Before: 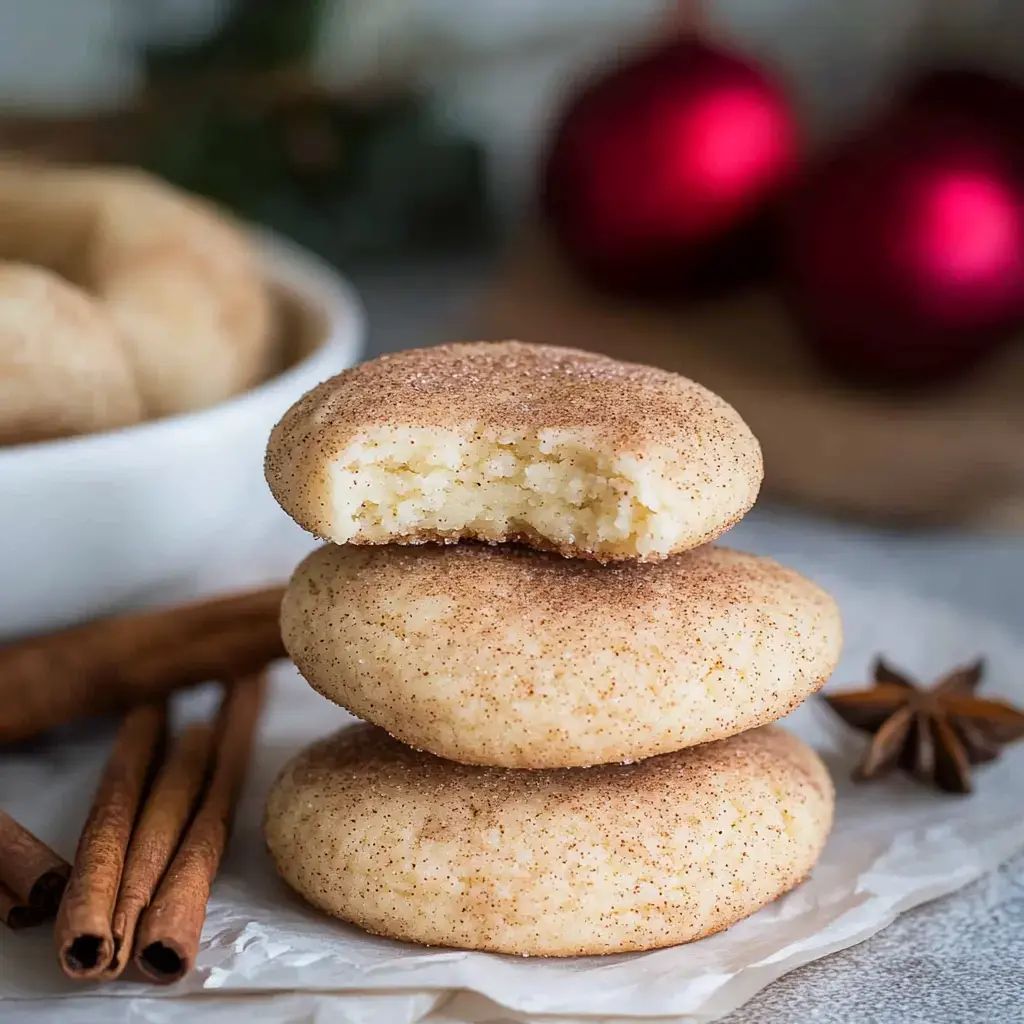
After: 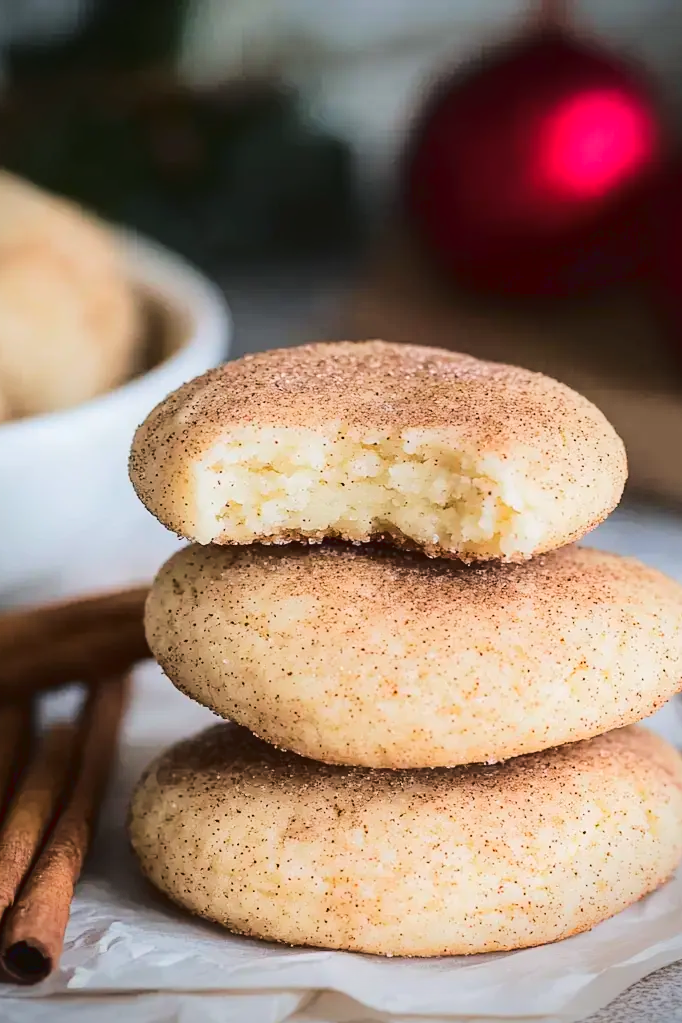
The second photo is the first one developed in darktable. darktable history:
tone curve: curves: ch0 [(0, 0) (0.003, 0.054) (0.011, 0.057) (0.025, 0.056) (0.044, 0.062) (0.069, 0.071) (0.1, 0.088) (0.136, 0.111) (0.177, 0.146) (0.224, 0.19) (0.277, 0.261) (0.335, 0.363) (0.399, 0.458) (0.468, 0.562) (0.543, 0.653) (0.623, 0.725) (0.709, 0.801) (0.801, 0.853) (0.898, 0.915) (1, 1)], color space Lab, linked channels
vignetting: brightness -0.61, saturation 0.003
crop and rotate: left 13.328%, right 20.006%
